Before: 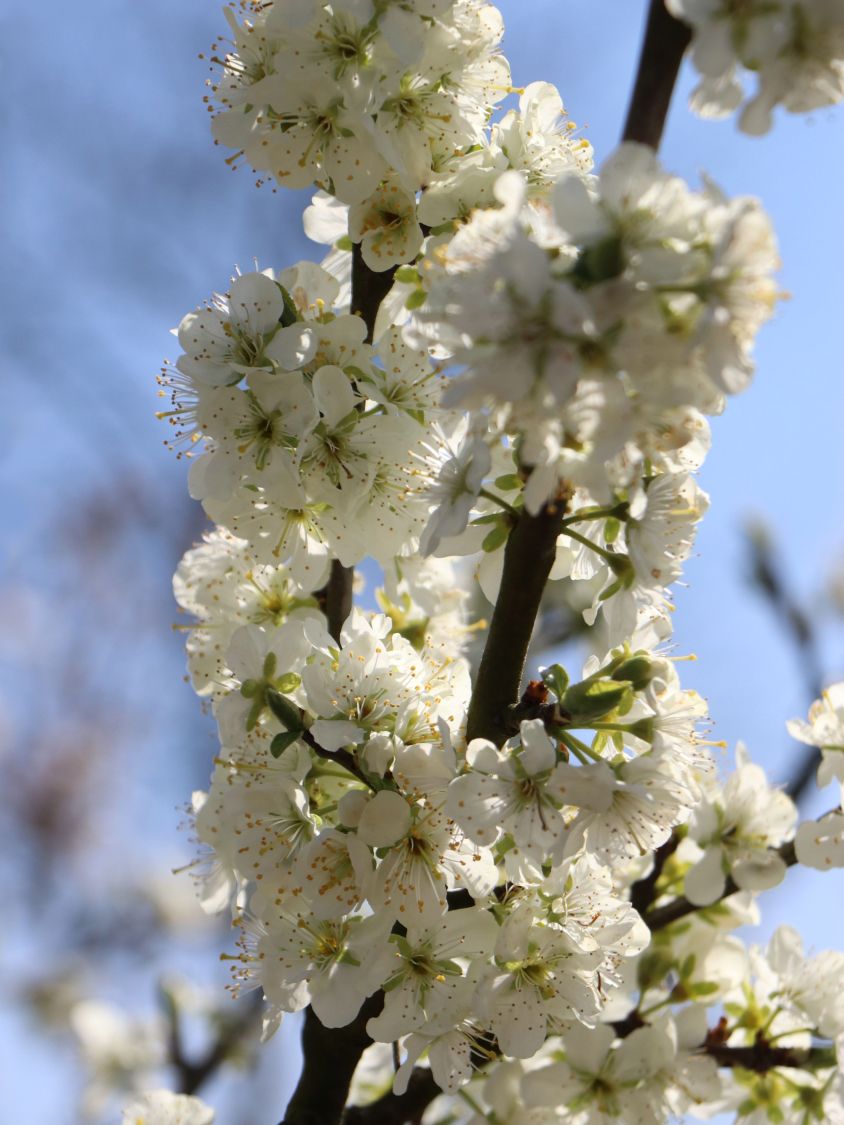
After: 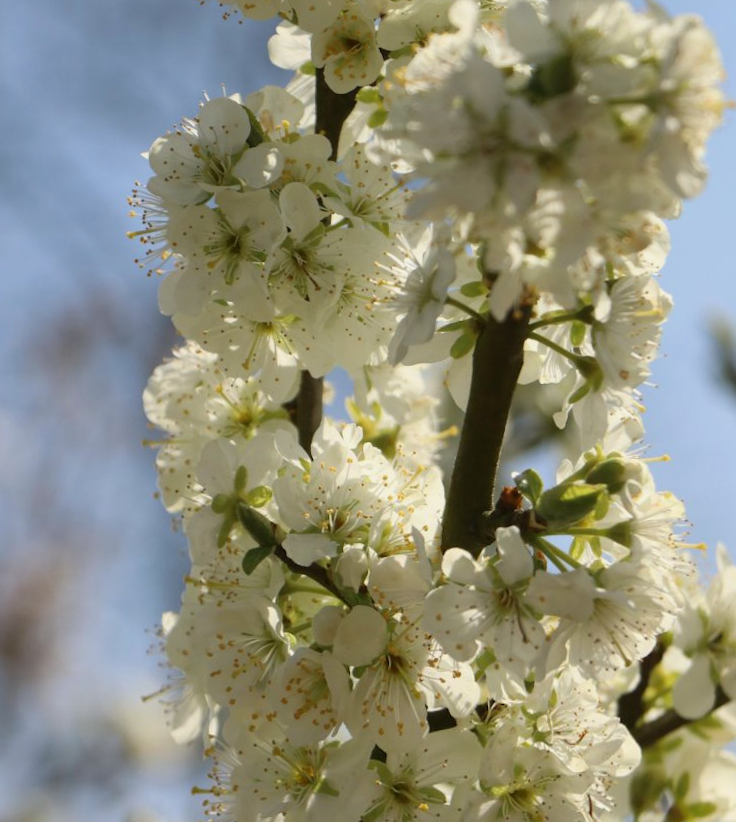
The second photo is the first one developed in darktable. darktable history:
exposure: exposure -0.041 EV, compensate highlight preservation false
color correction: highlights b* 3
rotate and perspective: rotation -1.68°, lens shift (vertical) -0.146, crop left 0.049, crop right 0.912, crop top 0.032, crop bottom 0.96
color balance: mode lift, gamma, gain (sRGB), lift [1.04, 1, 1, 0.97], gamma [1.01, 1, 1, 0.97], gain [0.96, 1, 1, 0.97]
crop and rotate: angle 0.03°, top 11.643%, right 5.651%, bottom 11.189%
